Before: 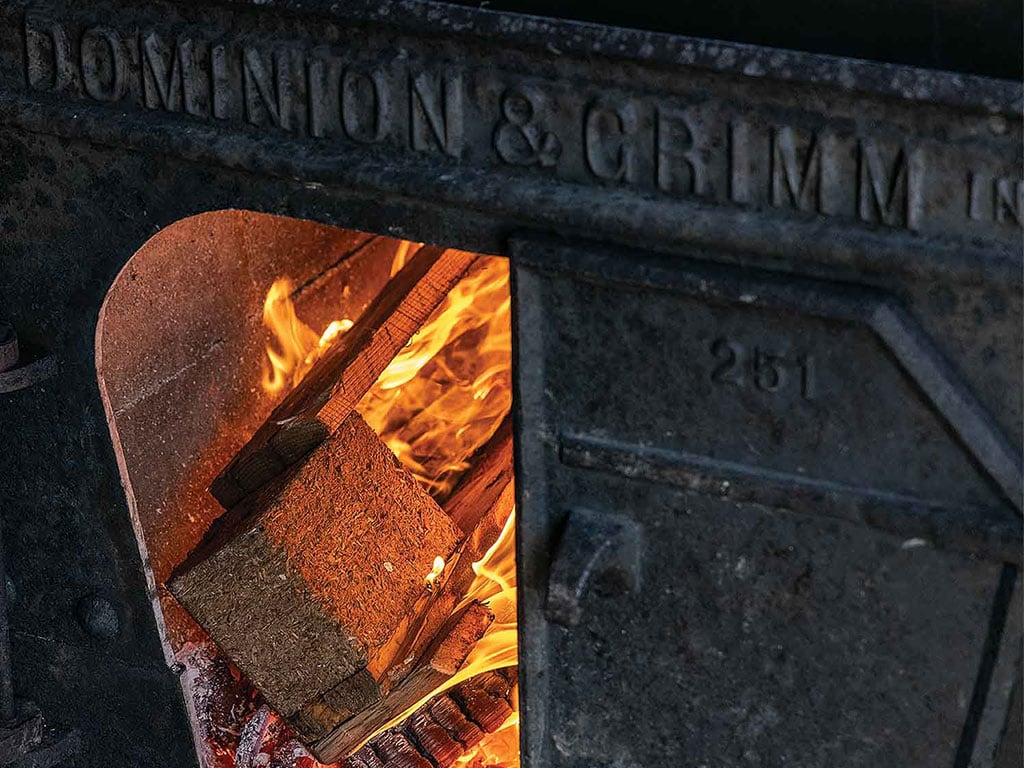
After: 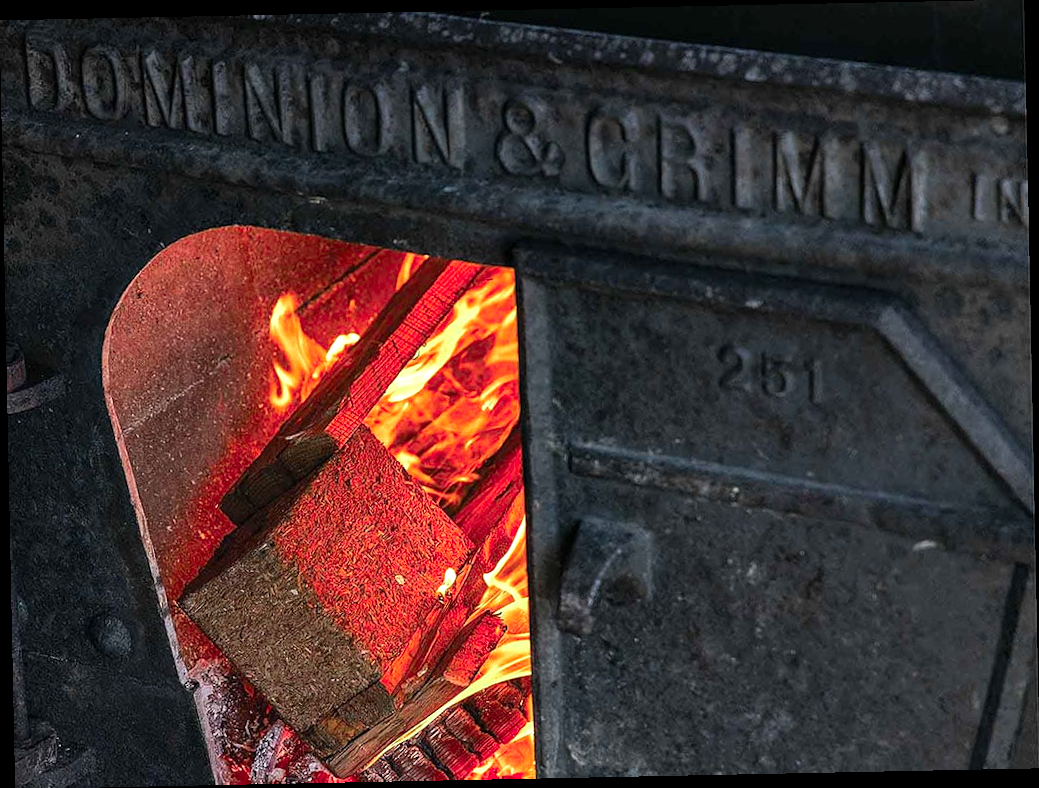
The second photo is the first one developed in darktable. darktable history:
rotate and perspective: rotation -1.17°, automatic cropping off
exposure: exposure 0.493 EV, compensate highlight preservation false
color zones: curves: ch0 [(0, 0.466) (0.128, 0.466) (0.25, 0.5) (0.375, 0.456) (0.5, 0.5) (0.625, 0.5) (0.737, 0.652) (0.875, 0.5)]; ch1 [(0, 0.603) (0.125, 0.618) (0.261, 0.348) (0.372, 0.353) (0.497, 0.363) (0.611, 0.45) (0.731, 0.427) (0.875, 0.518) (0.998, 0.652)]; ch2 [(0, 0.559) (0.125, 0.451) (0.253, 0.564) (0.37, 0.578) (0.5, 0.466) (0.625, 0.471) (0.731, 0.471) (0.88, 0.485)]
